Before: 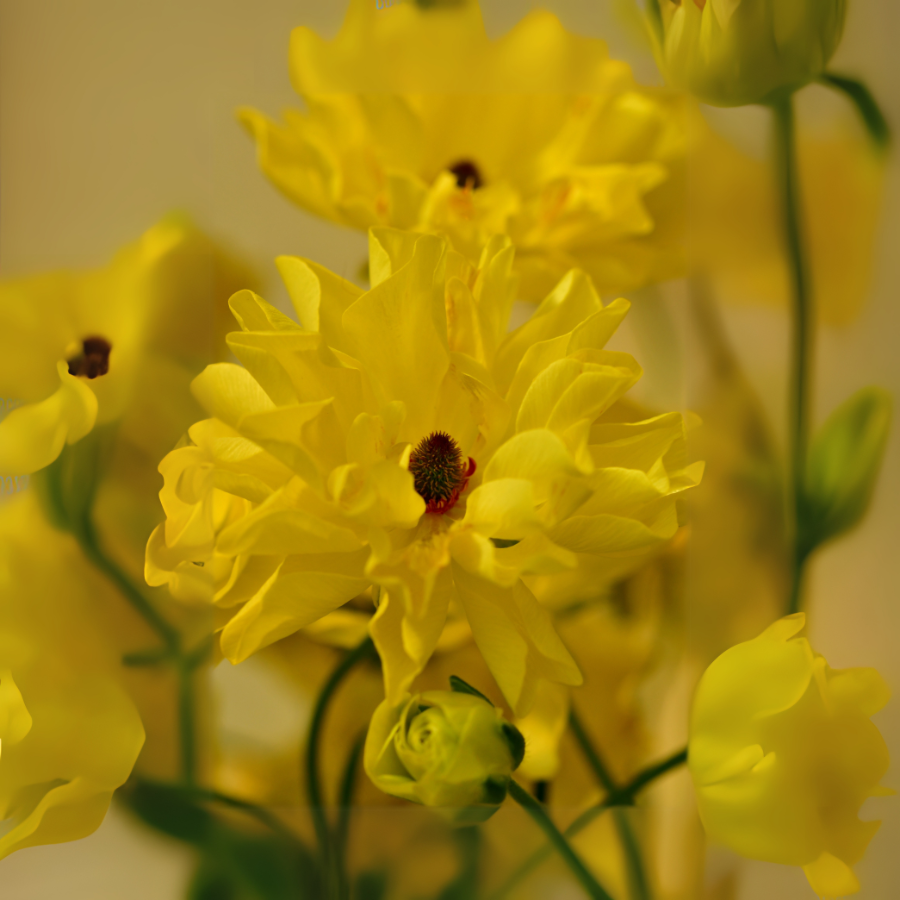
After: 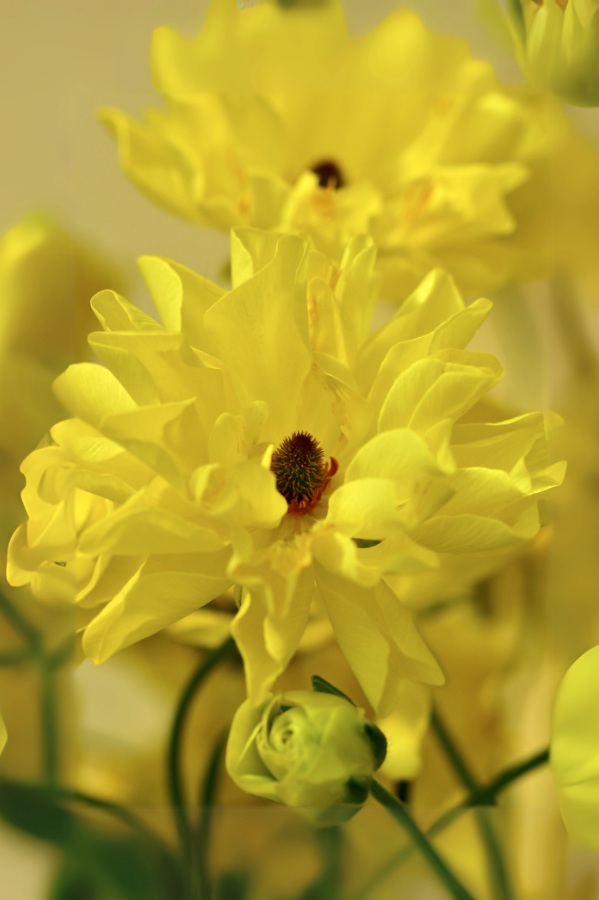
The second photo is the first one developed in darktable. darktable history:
exposure: black level correction 0.001, exposure 0.5 EV, compensate exposure bias true, compensate highlight preservation false
color zones: curves: ch1 [(0.113, 0.438) (0.75, 0.5)]; ch2 [(0.12, 0.526) (0.75, 0.5)]
crop: left 15.419%, right 17.914%
